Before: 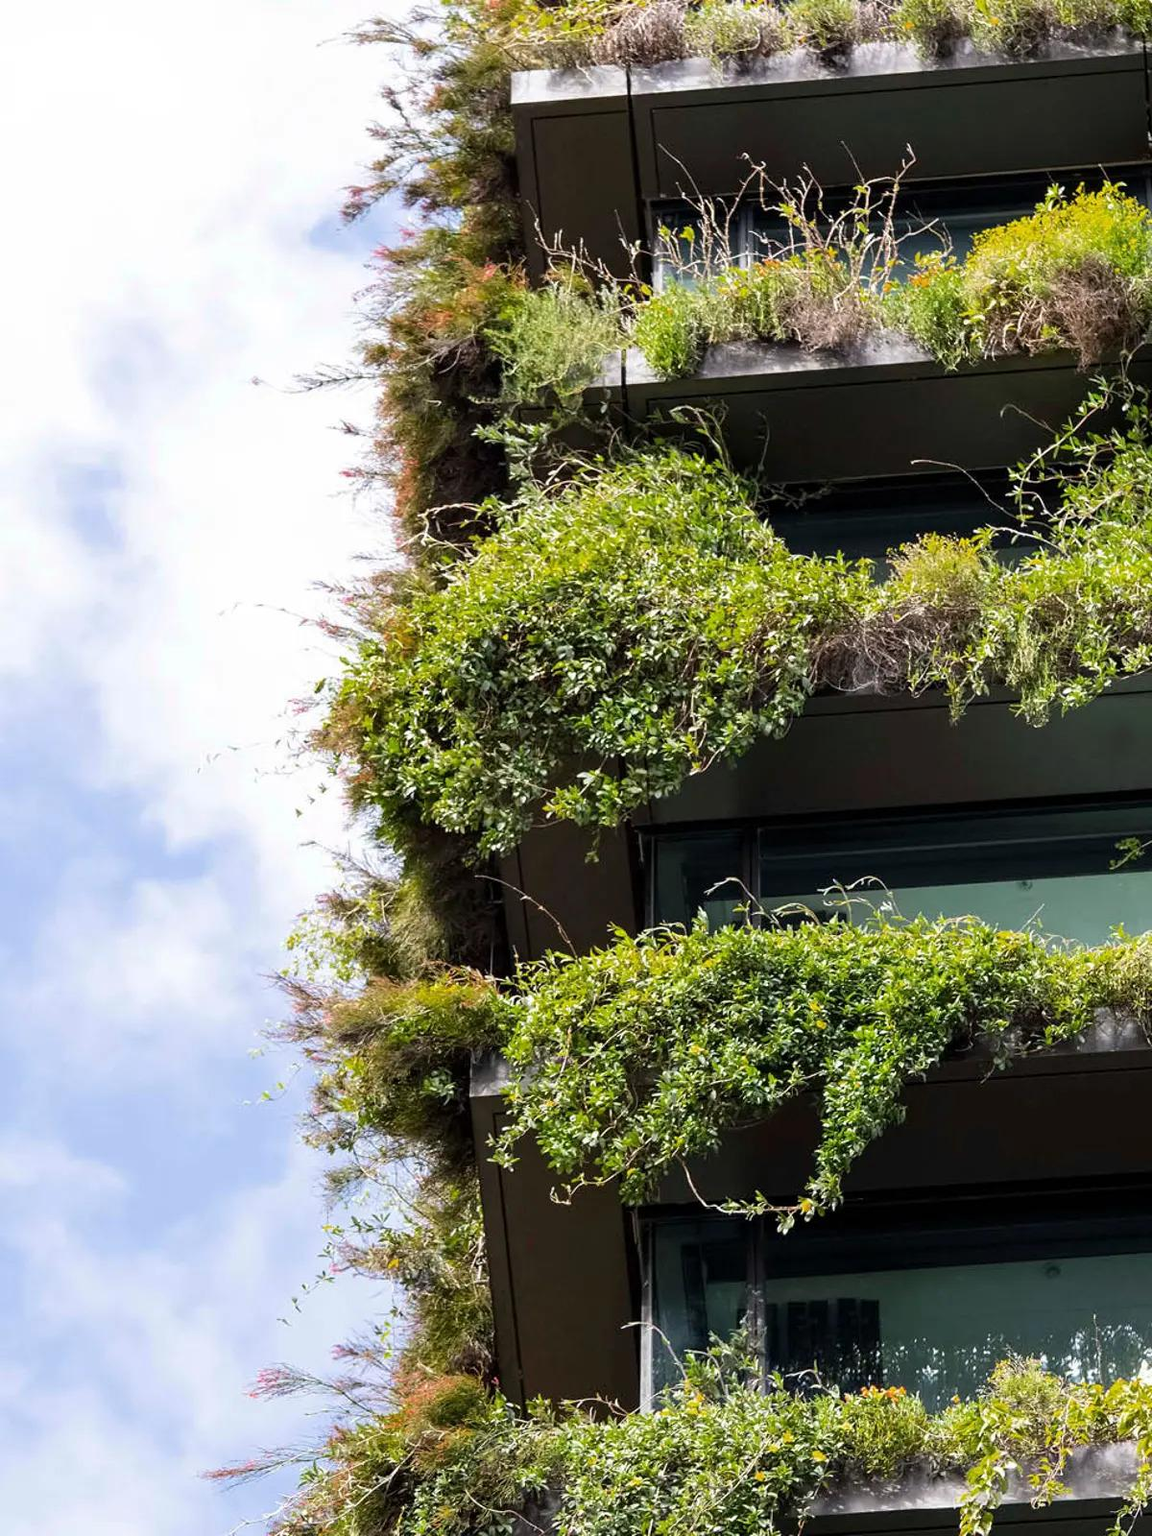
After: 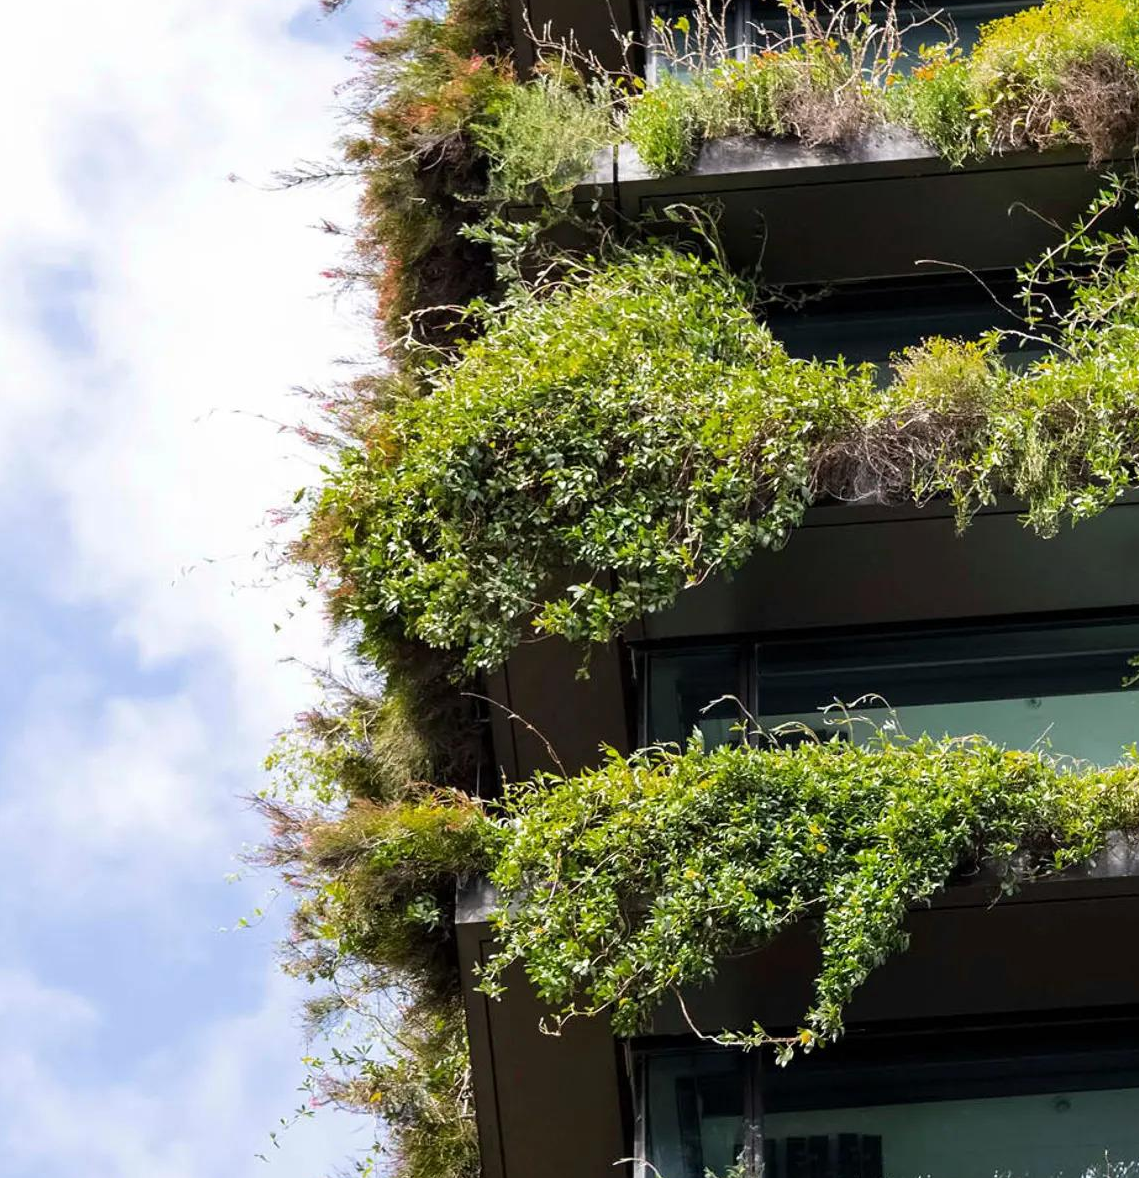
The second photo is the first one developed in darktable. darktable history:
crop and rotate: left 2.884%, top 13.745%, right 2.188%, bottom 12.6%
